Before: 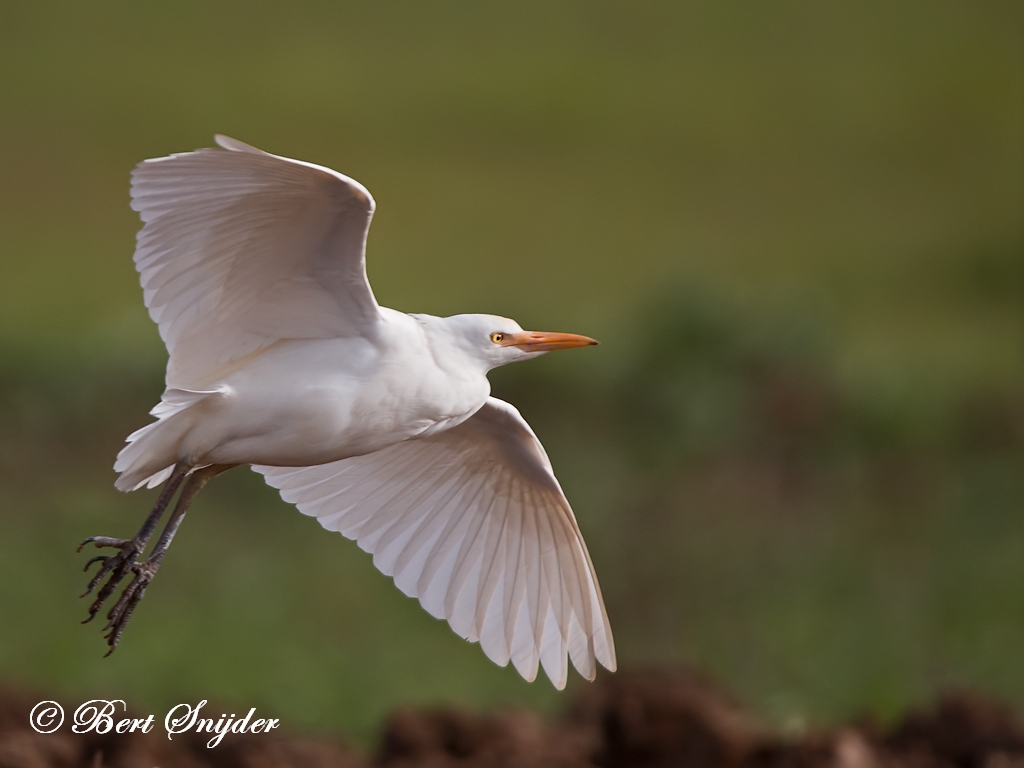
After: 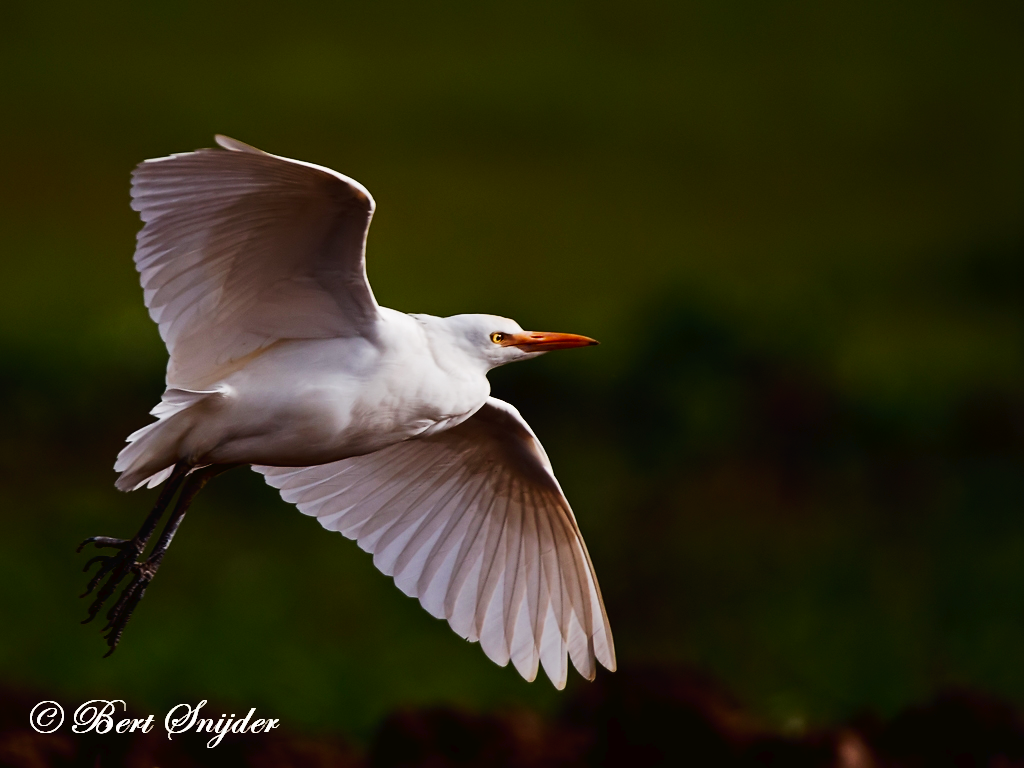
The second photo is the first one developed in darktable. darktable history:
contrast brightness saturation: contrast 0.128, brightness -0.232, saturation 0.14
tone curve: curves: ch0 [(0, 0) (0.003, 0.016) (0.011, 0.016) (0.025, 0.016) (0.044, 0.016) (0.069, 0.016) (0.1, 0.026) (0.136, 0.047) (0.177, 0.088) (0.224, 0.14) (0.277, 0.2) (0.335, 0.276) (0.399, 0.37) (0.468, 0.47) (0.543, 0.583) (0.623, 0.698) (0.709, 0.779) (0.801, 0.858) (0.898, 0.929) (1, 1)], preserve colors none
